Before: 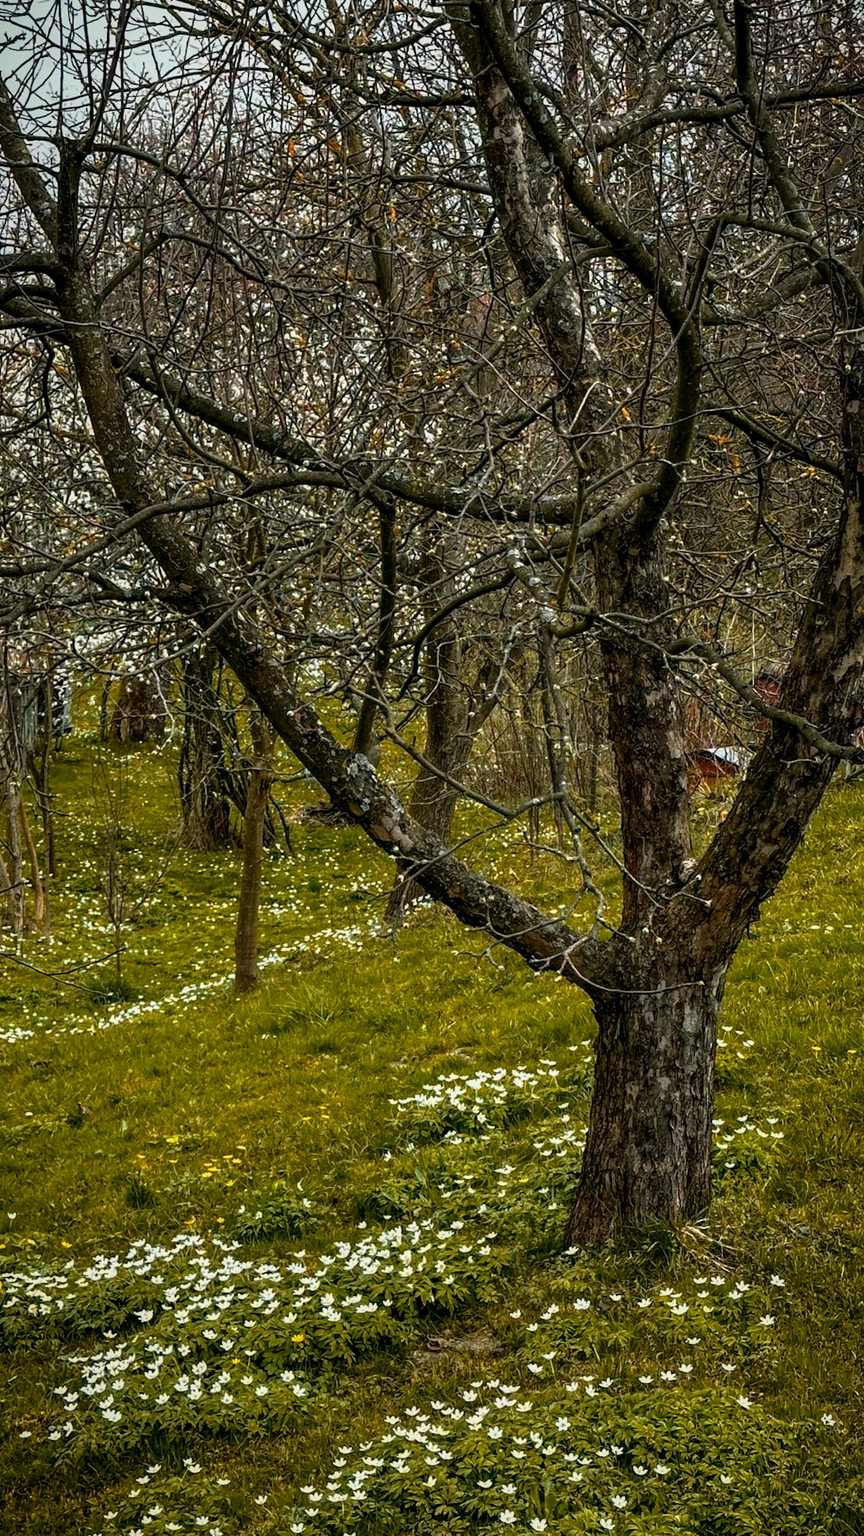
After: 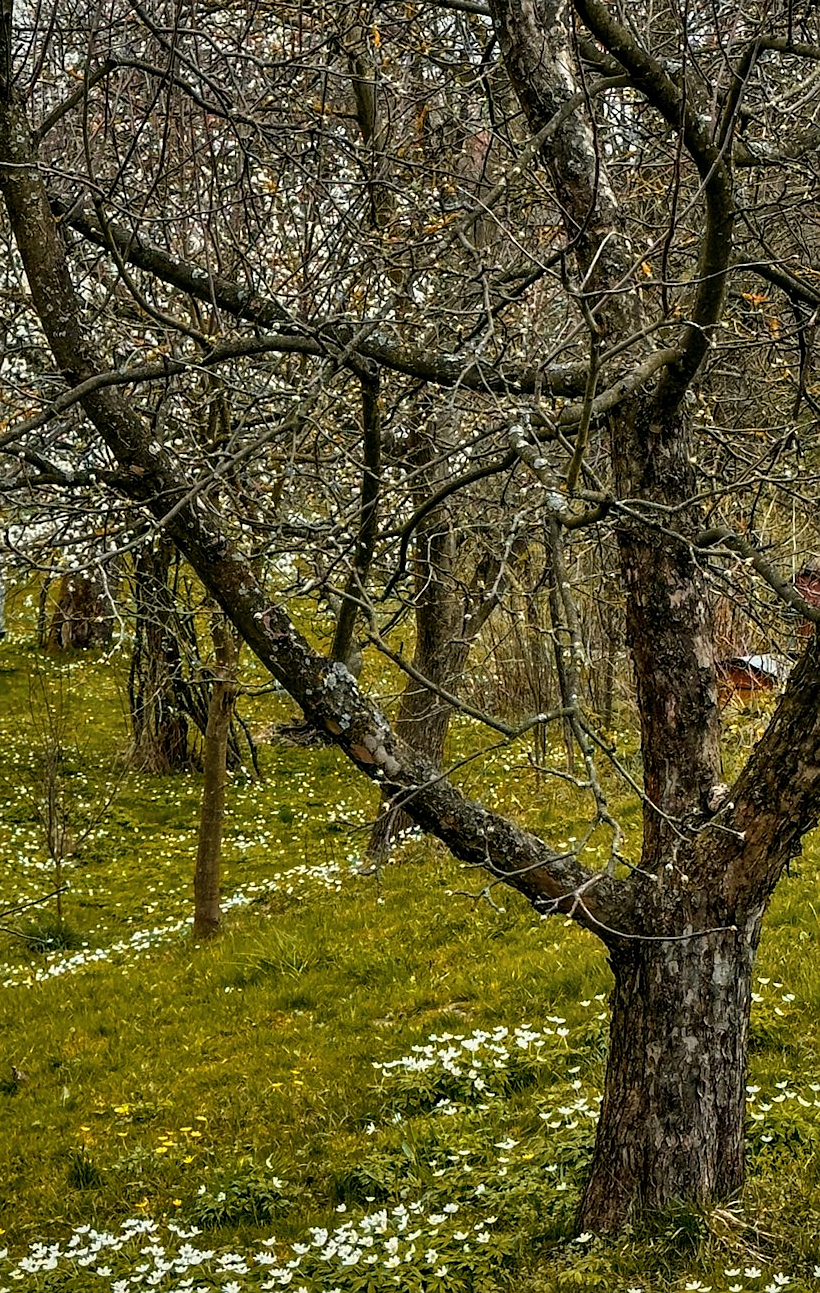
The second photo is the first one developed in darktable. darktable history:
crop: left 7.856%, top 11.836%, right 10.12%, bottom 15.387%
sharpen: radius 1, threshold 1
shadows and highlights: highlights color adjustment 0%, low approximation 0.01, soften with gaussian
